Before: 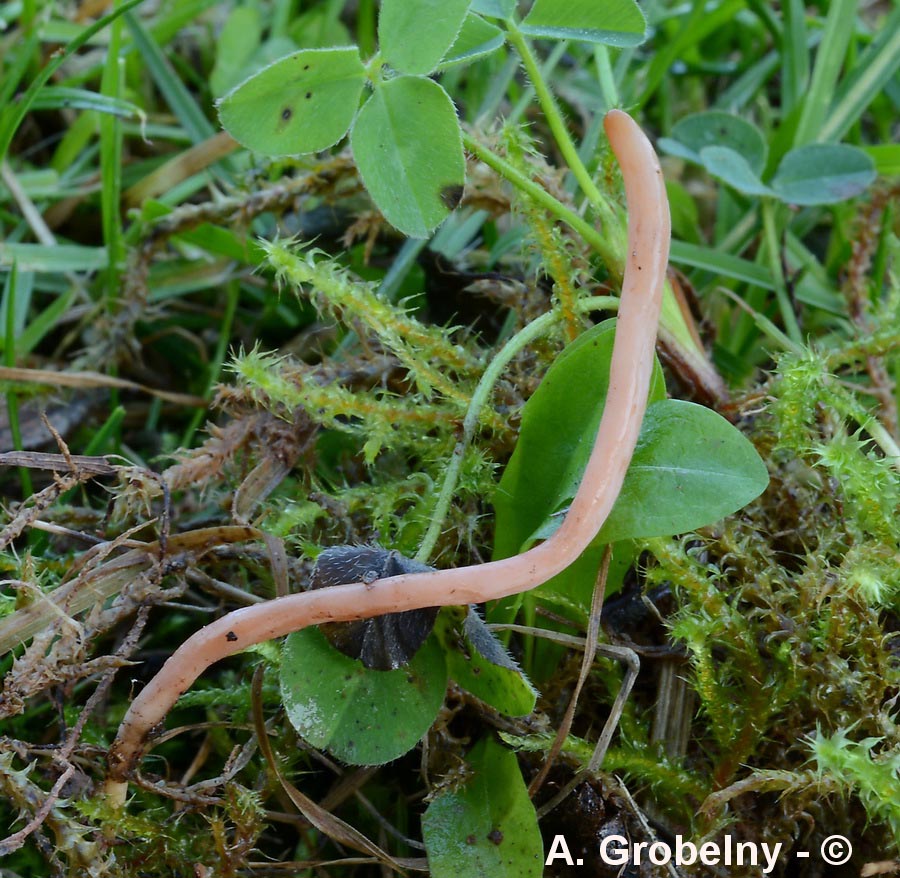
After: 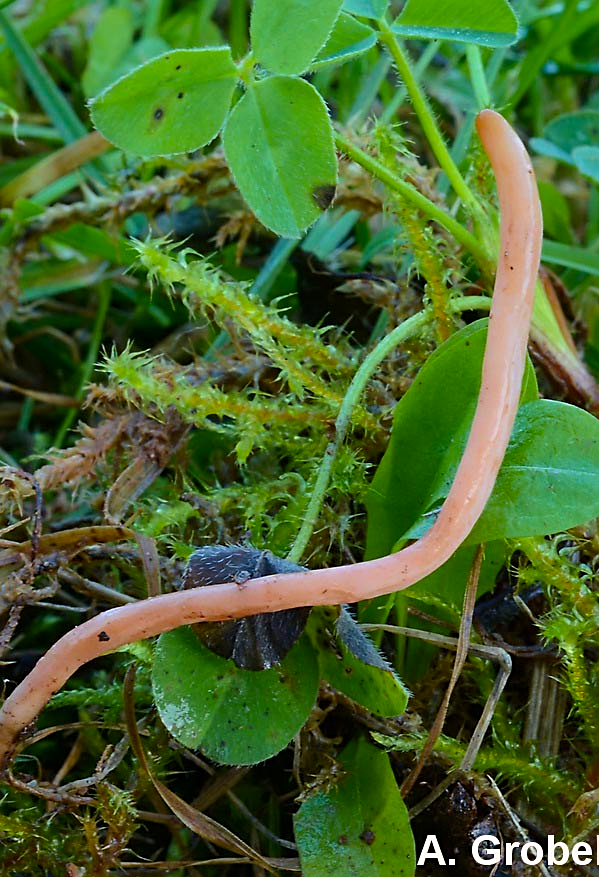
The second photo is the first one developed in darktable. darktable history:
sharpen: on, module defaults
velvia: on, module defaults
crop and rotate: left 14.292%, right 19.041%
color balance rgb: perceptual saturation grading › global saturation 20%, global vibrance 20%
